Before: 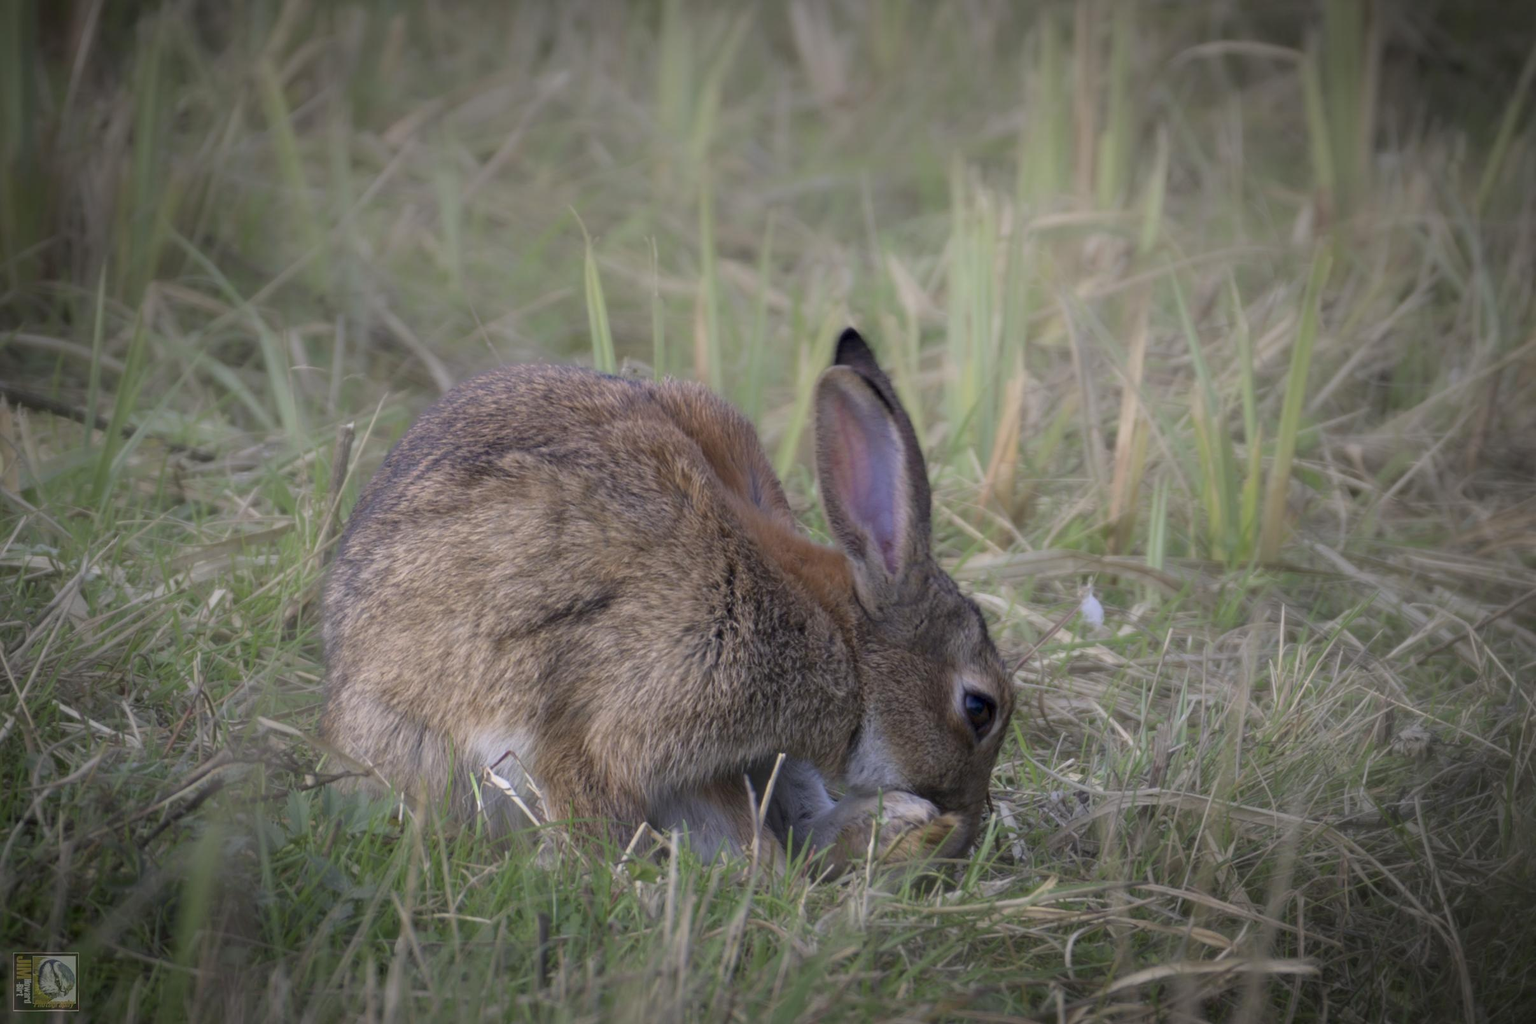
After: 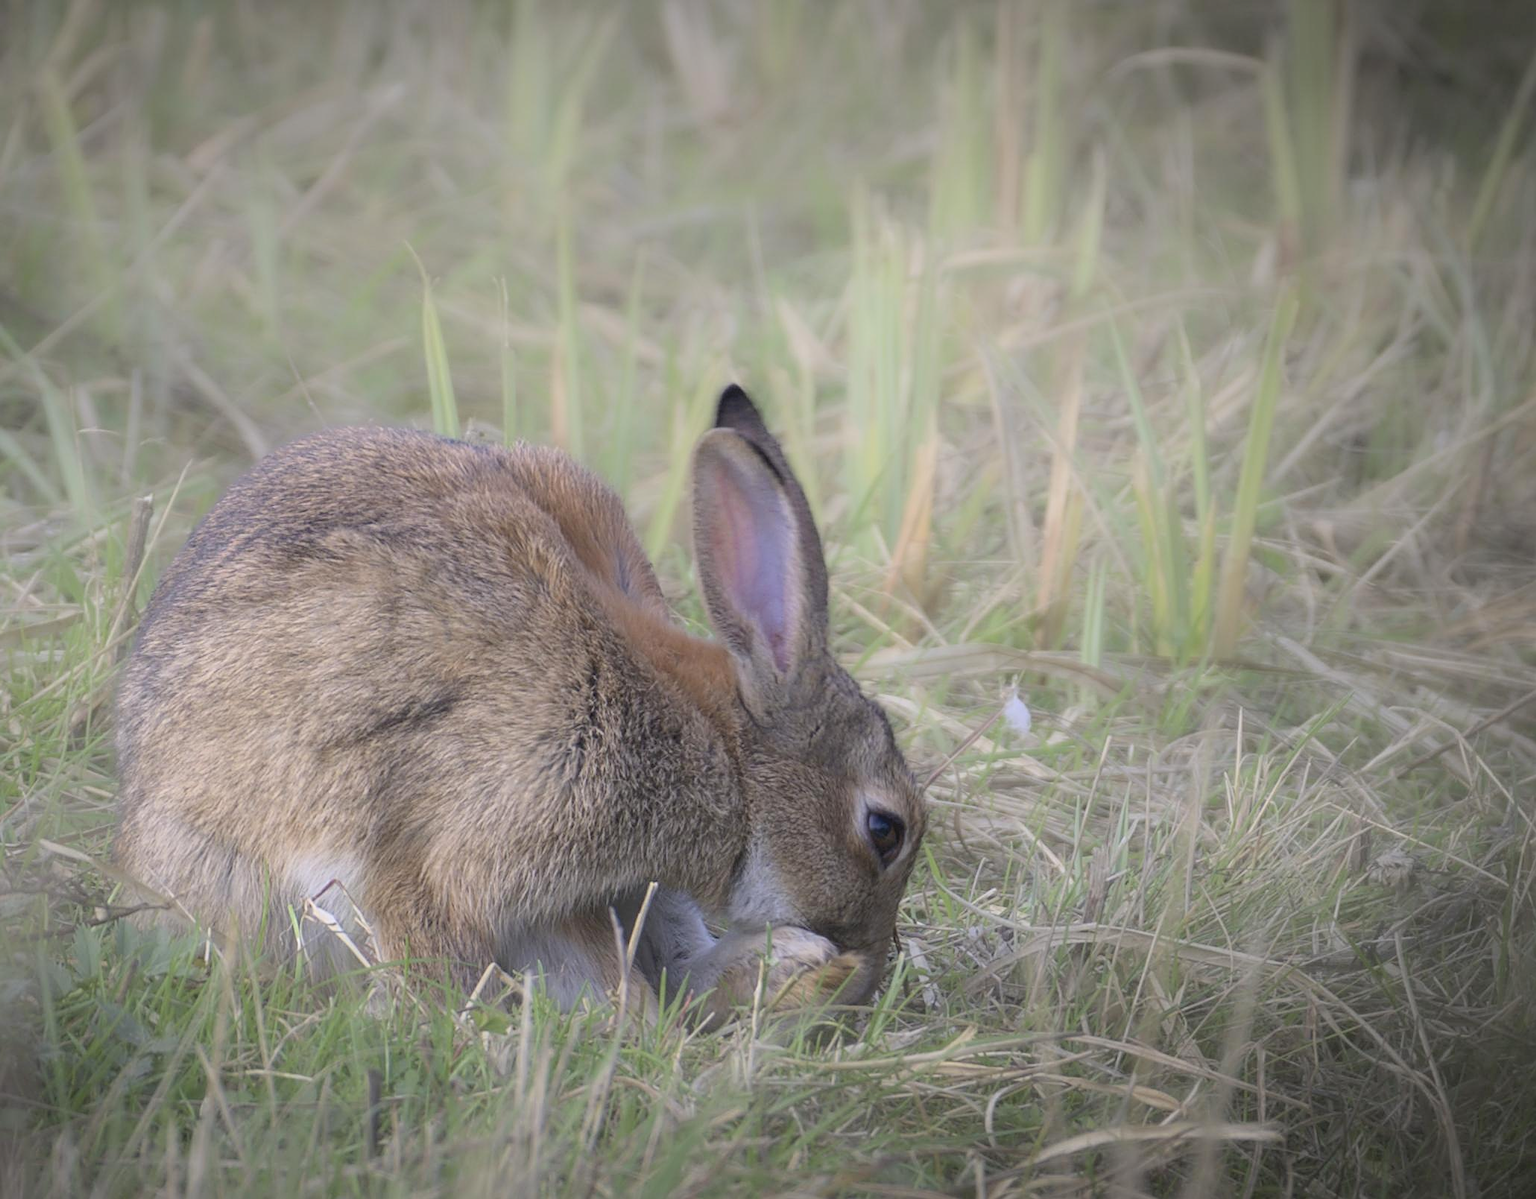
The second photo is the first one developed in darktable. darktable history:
crop and rotate: left 14.616%
sharpen: amount 0.491
exposure: compensate highlight preservation false
contrast equalizer: y [[0.5, 0.486, 0.447, 0.446, 0.489, 0.5], [0.5 ×6], [0.5 ×6], [0 ×6], [0 ×6]]
contrast brightness saturation: contrast 0.141, brightness 0.212
